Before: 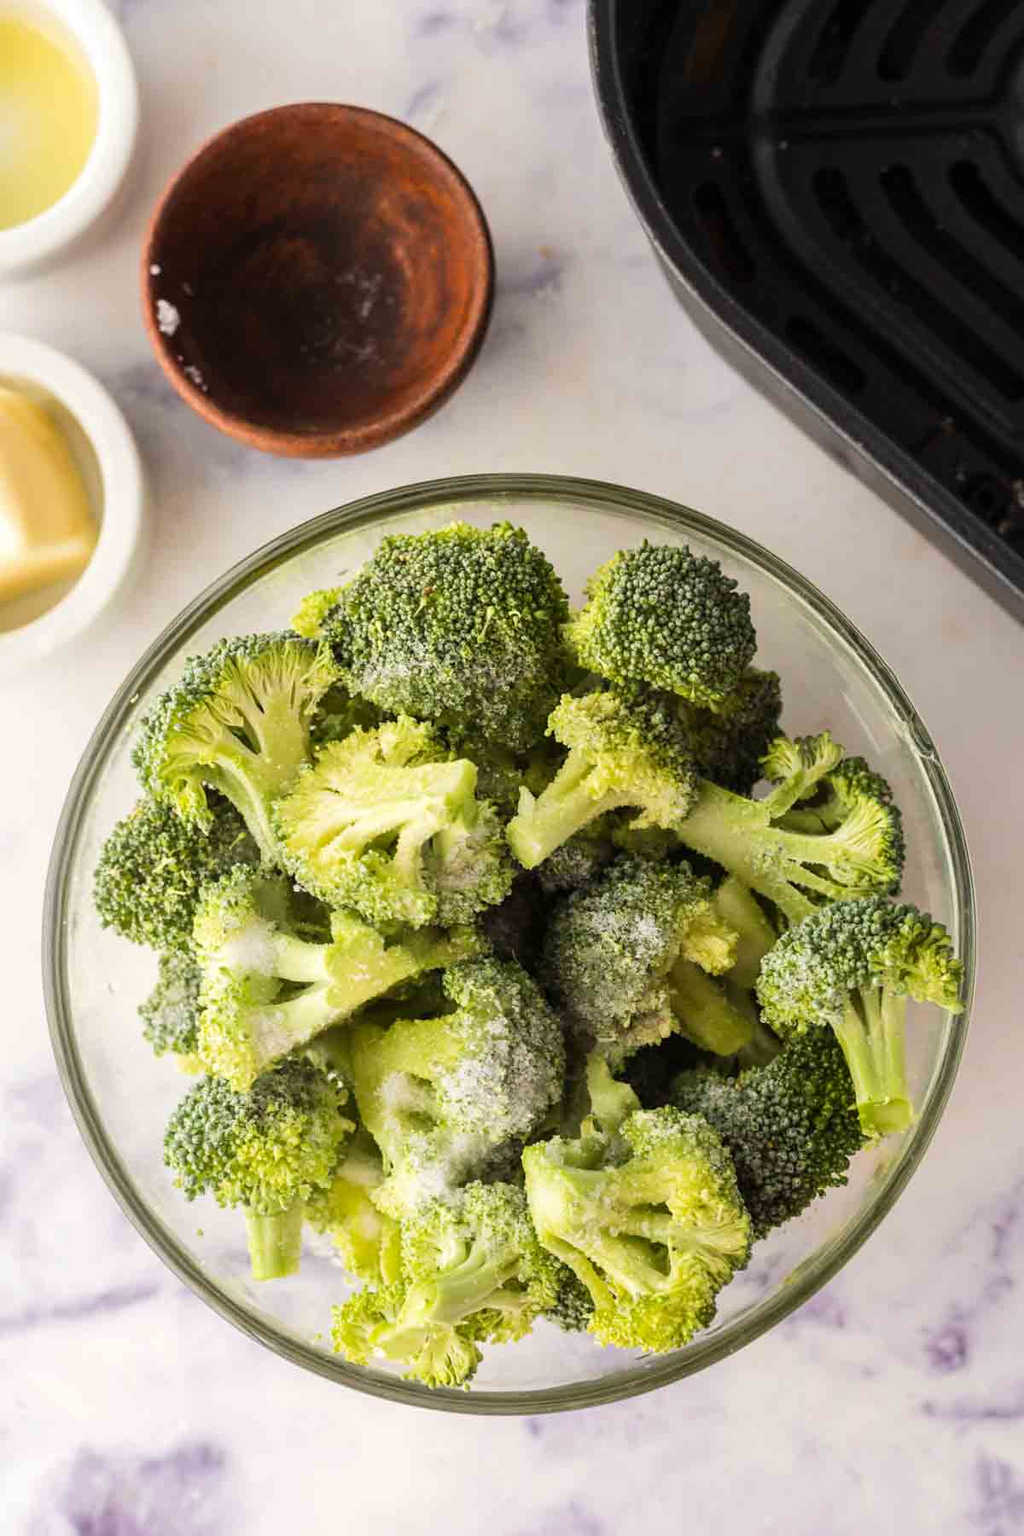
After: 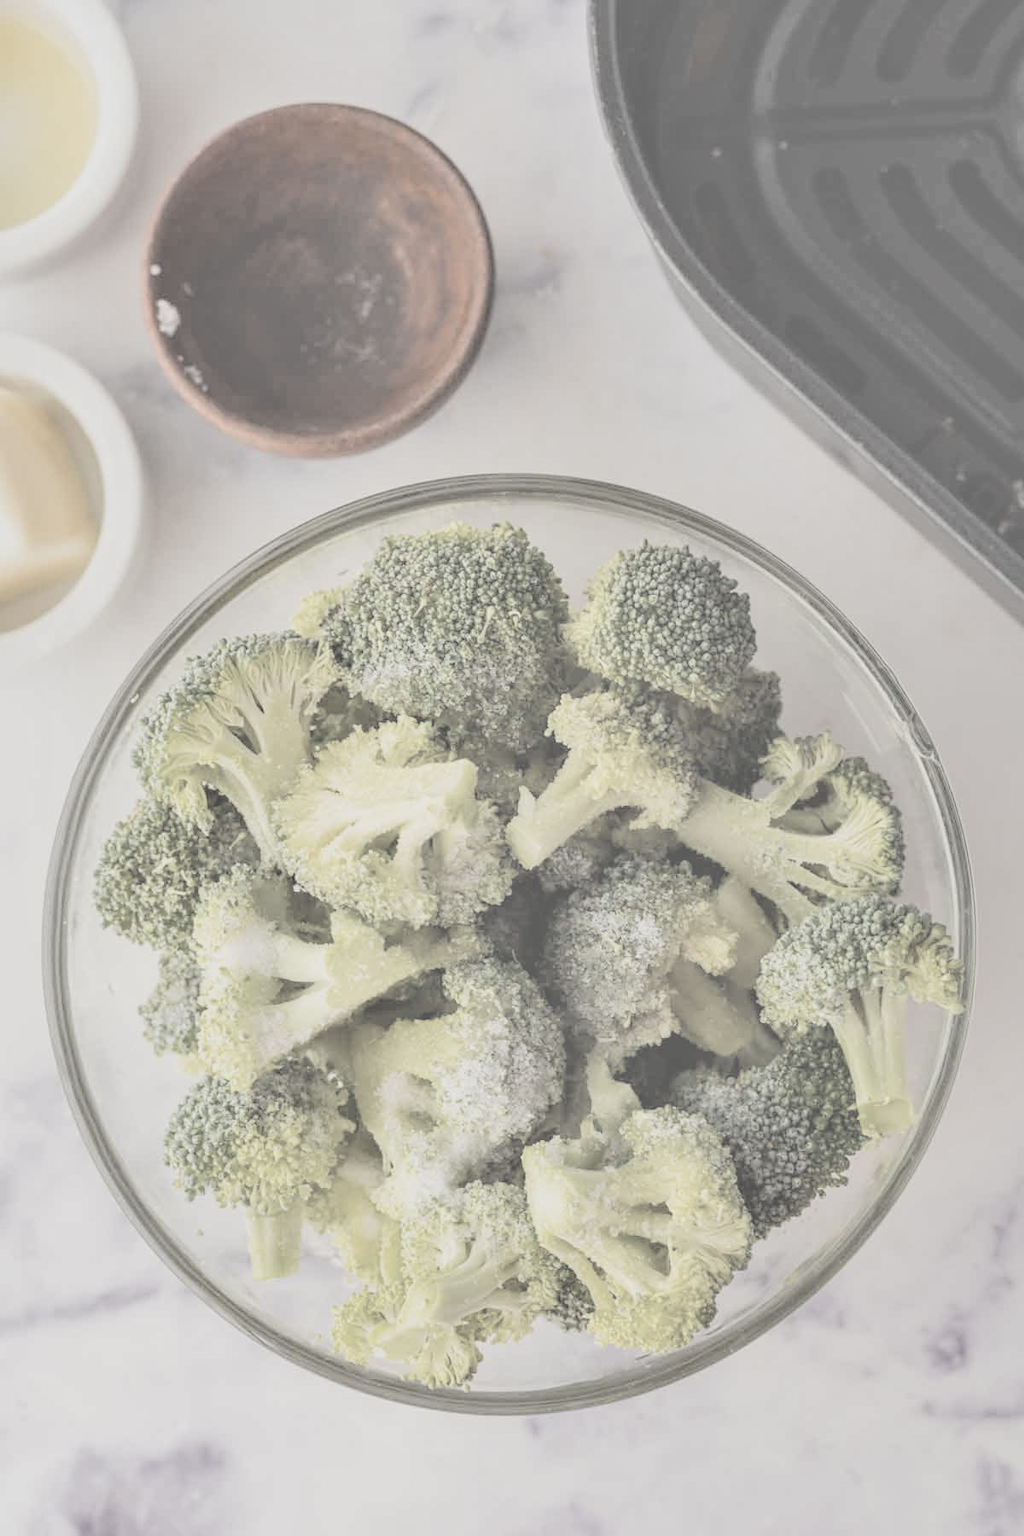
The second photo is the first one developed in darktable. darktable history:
contrast brightness saturation: contrast -0.309, brightness 0.767, saturation -0.766
shadows and highlights: soften with gaussian
